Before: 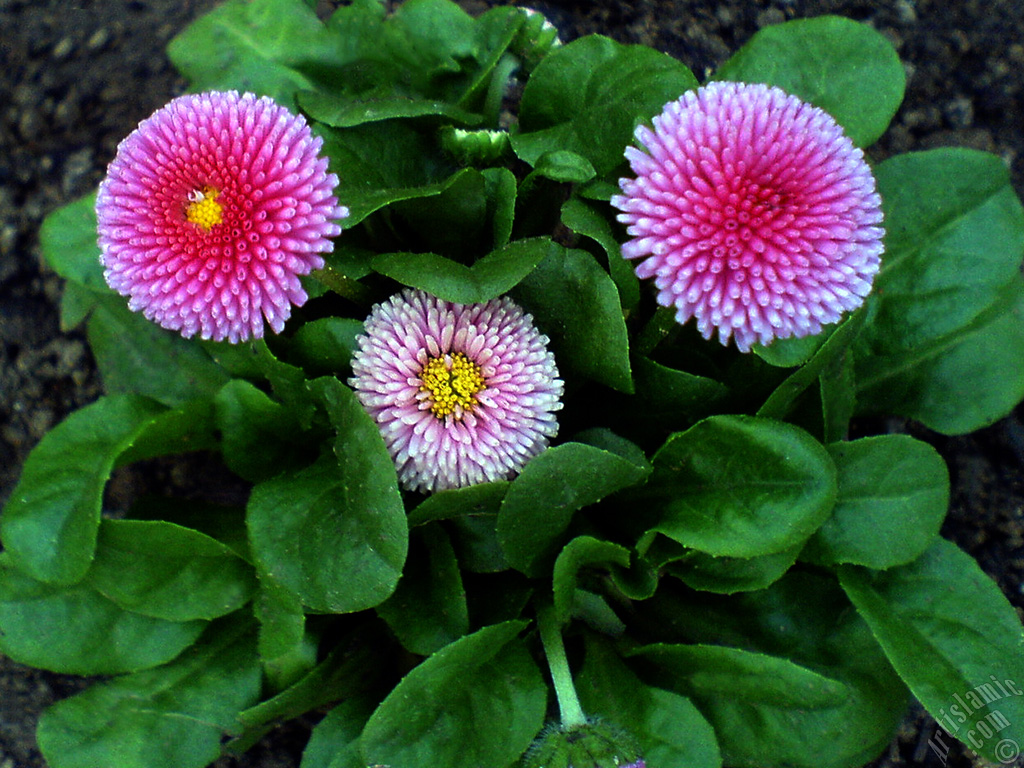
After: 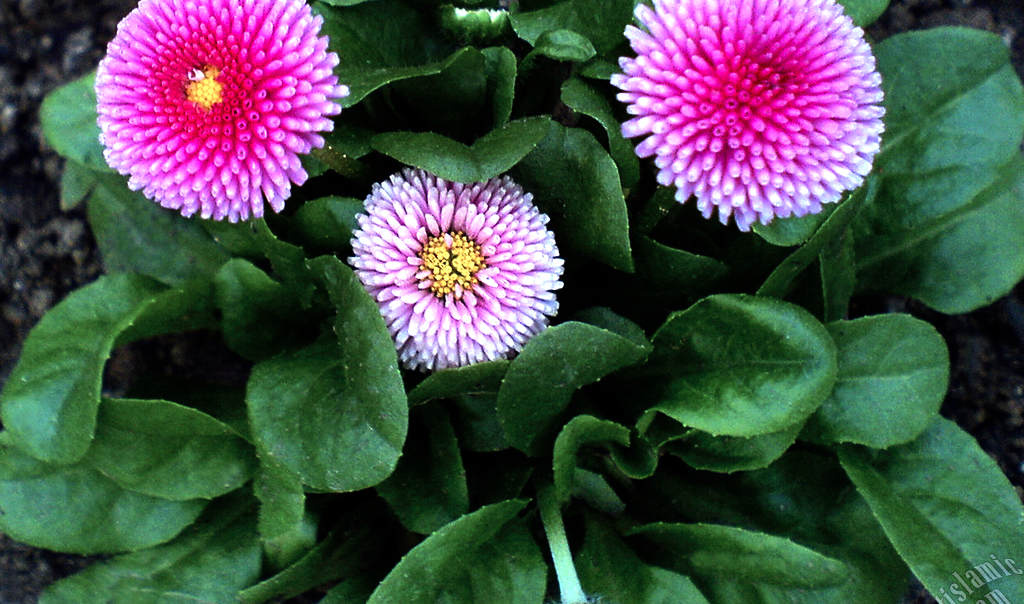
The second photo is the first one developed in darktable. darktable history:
color correction: highlights a* 15.05, highlights b* -25.77
crop and rotate: top 15.755%, bottom 5.479%
shadows and highlights: radius 103.13, shadows 50.6, highlights -65.87, soften with gaussian
tone equalizer: -8 EV -0.742 EV, -7 EV -0.688 EV, -6 EV -0.581 EV, -5 EV -0.373 EV, -3 EV 0.365 EV, -2 EV 0.6 EV, -1 EV 0.676 EV, +0 EV 0.765 EV, edges refinement/feathering 500, mask exposure compensation -1.57 EV, preserve details guided filter
